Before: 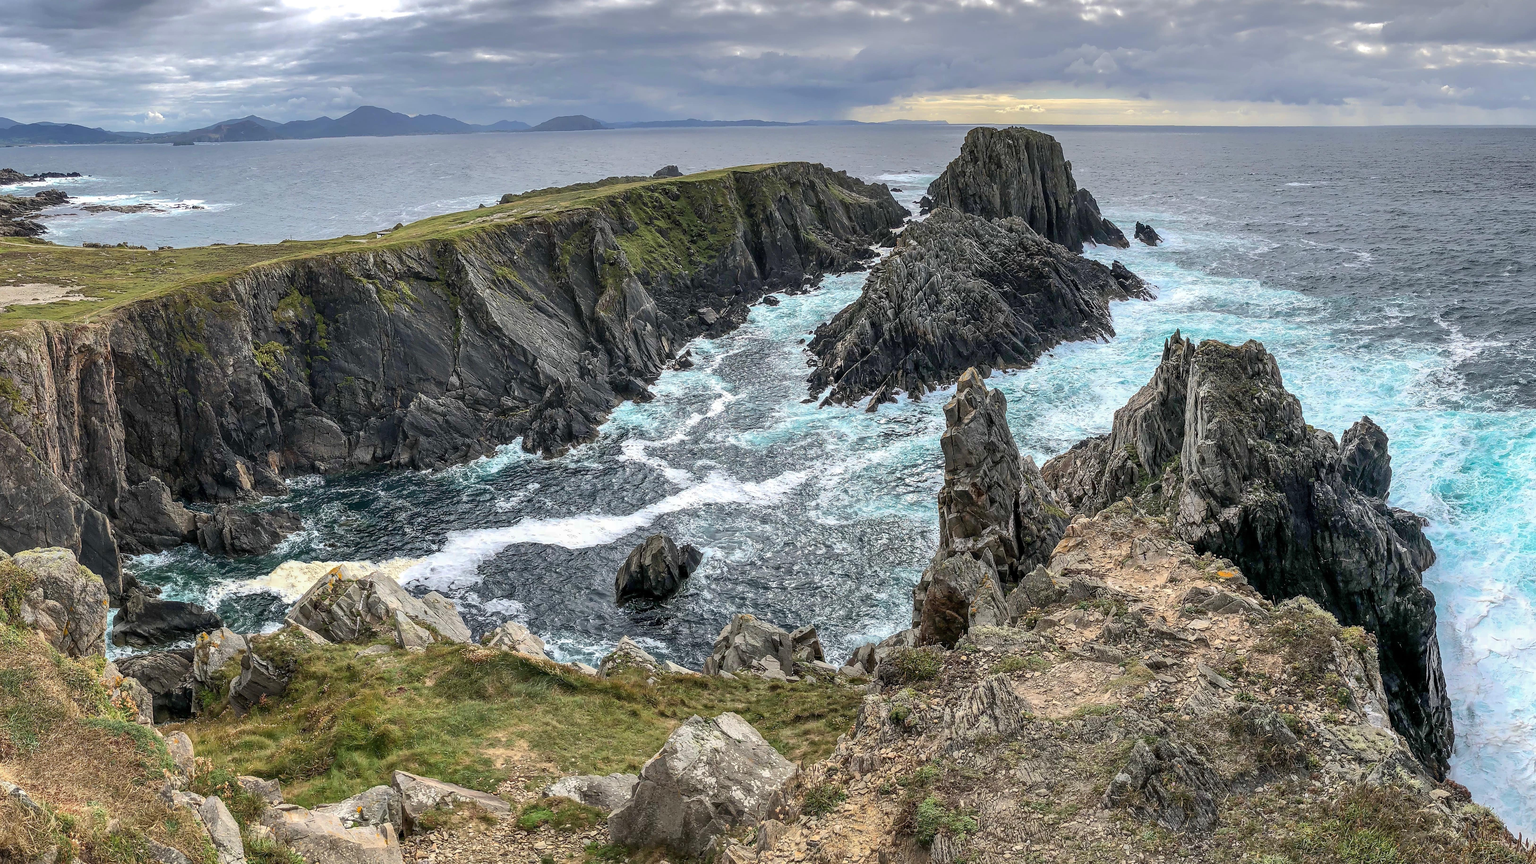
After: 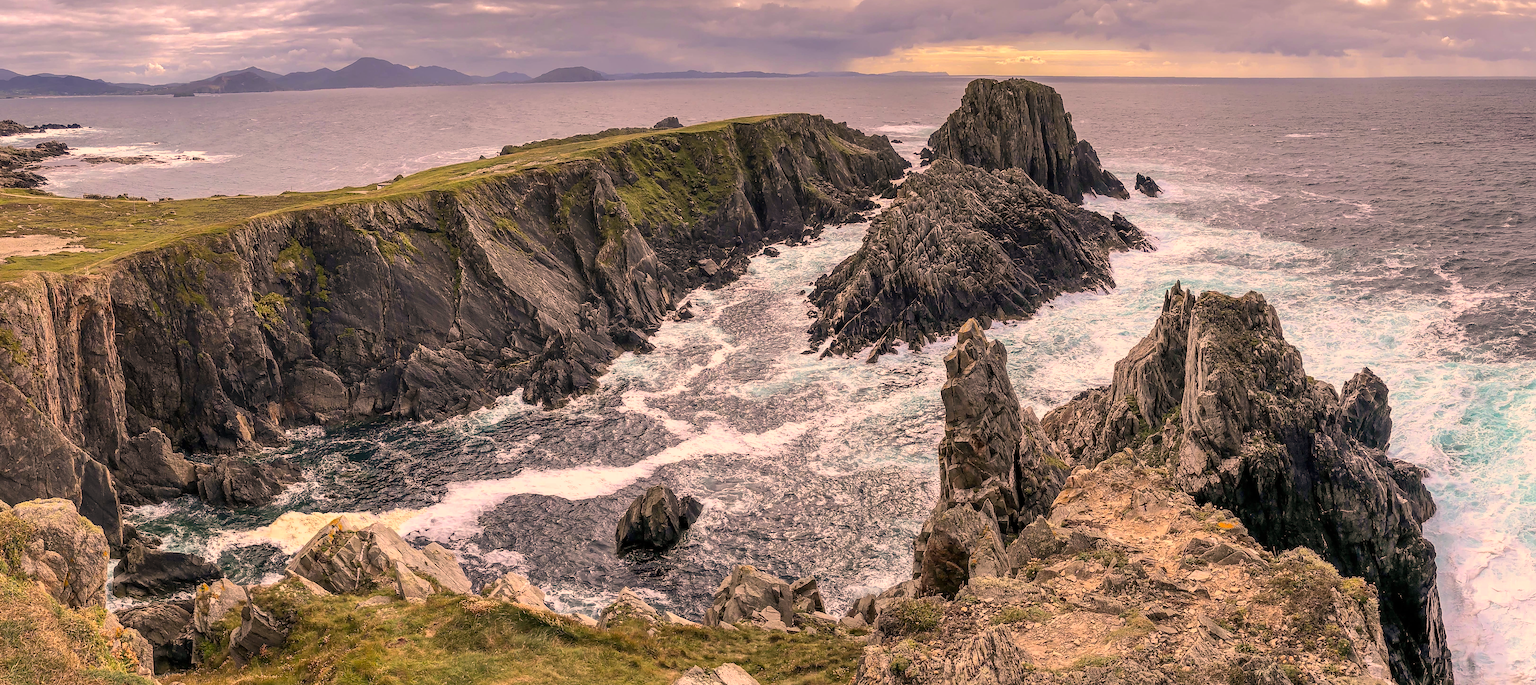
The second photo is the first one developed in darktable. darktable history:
crop and rotate: top 5.667%, bottom 14.937%
color correction: highlights a* 21.88, highlights b* 22.25
